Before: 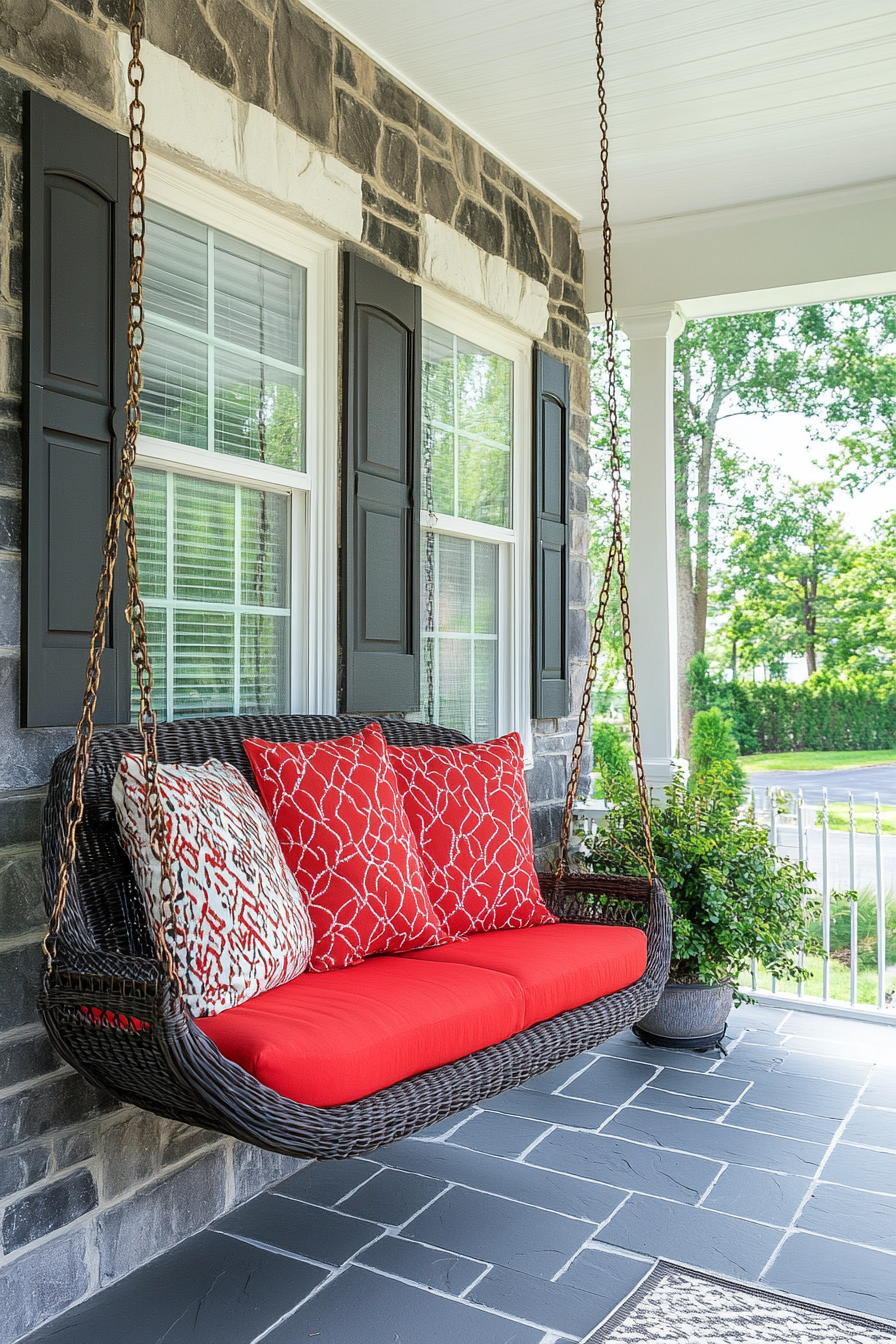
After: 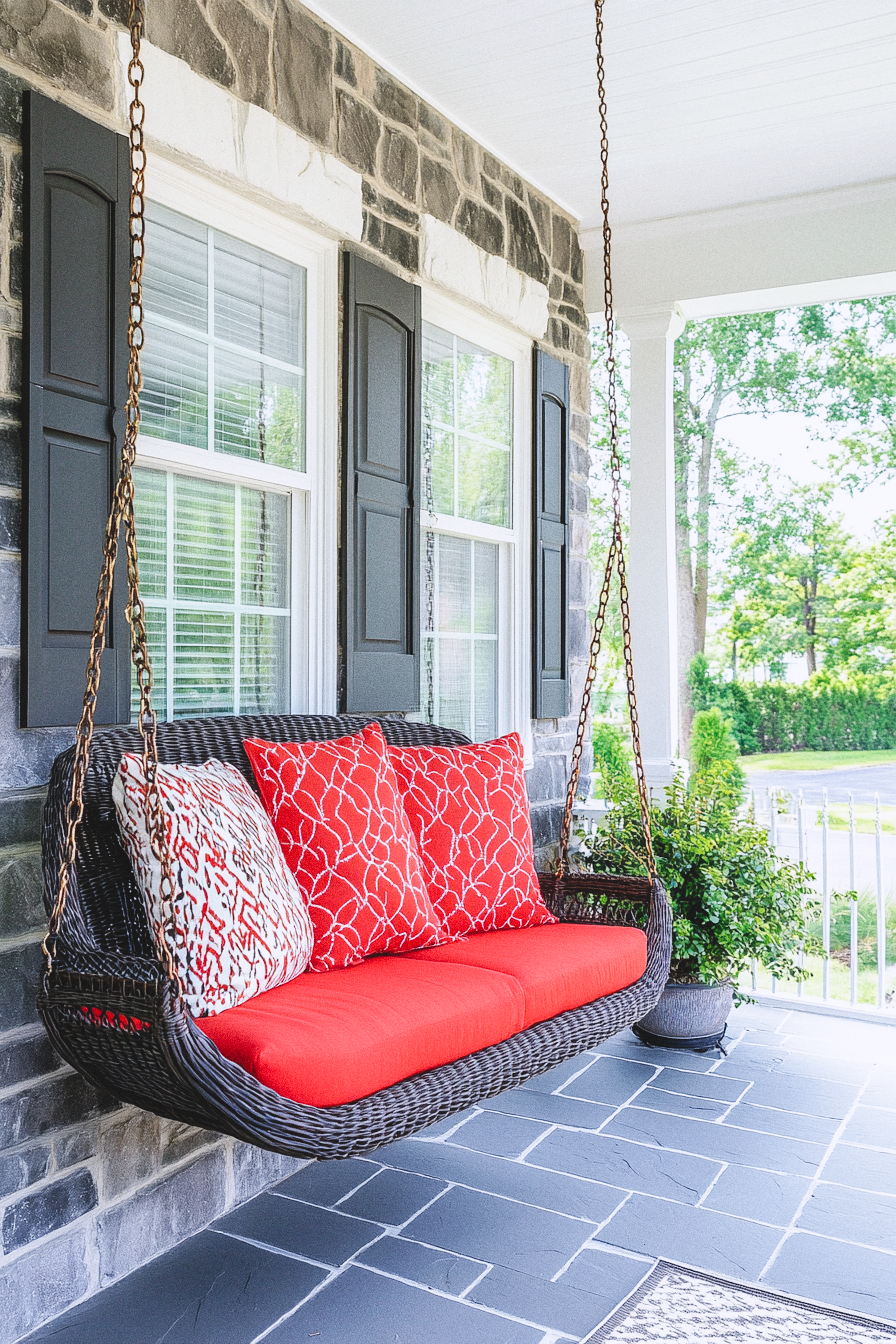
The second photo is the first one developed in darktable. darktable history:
white balance: red 1.004, blue 1.096
color balance: lift [1.01, 1, 1, 1], gamma [1.097, 1, 1, 1], gain [0.85, 1, 1, 1]
grain: on, module defaults
base curve: curves: ch0 [(0, 0) (0.036, 0.025) (0.121, 0.166) (0.206, 0.329) (0.605, 0.79) (1, 1)], preserve colors none
